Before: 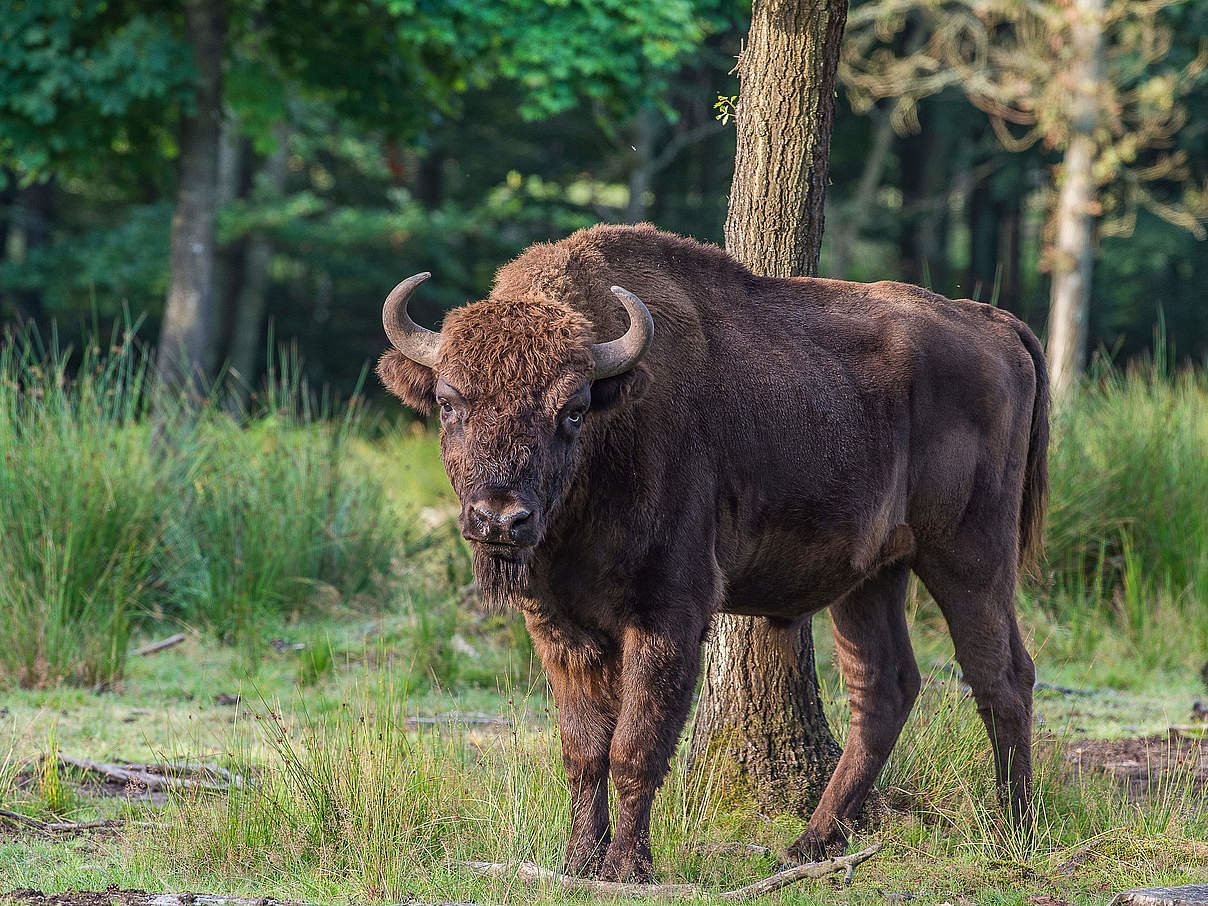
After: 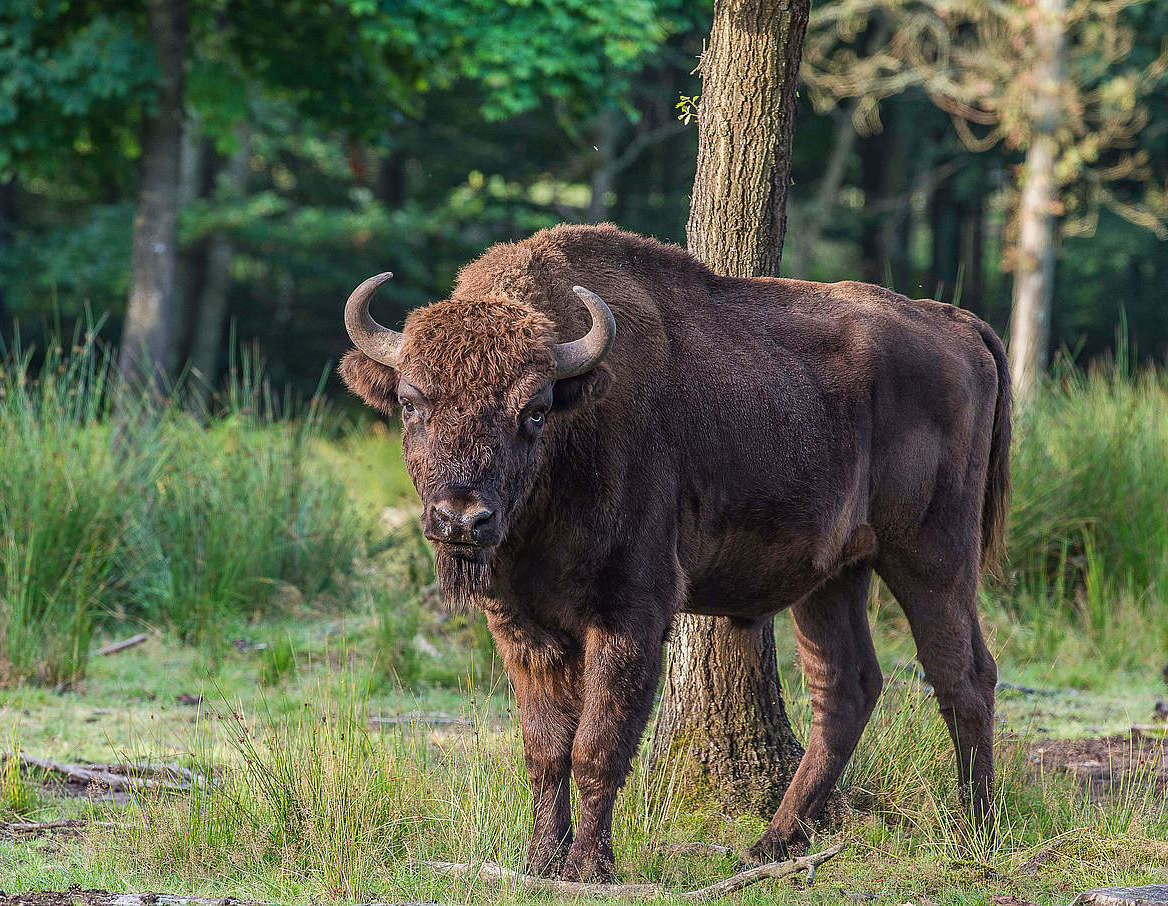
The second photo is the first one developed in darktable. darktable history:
crop and rotate: left 3.286%
